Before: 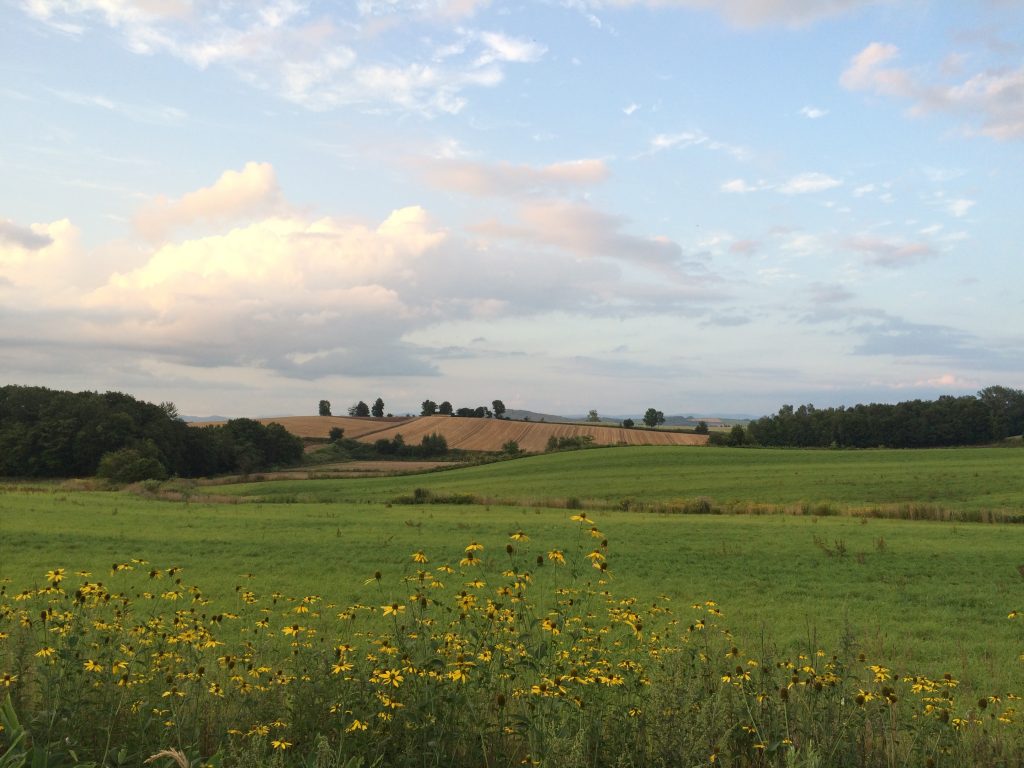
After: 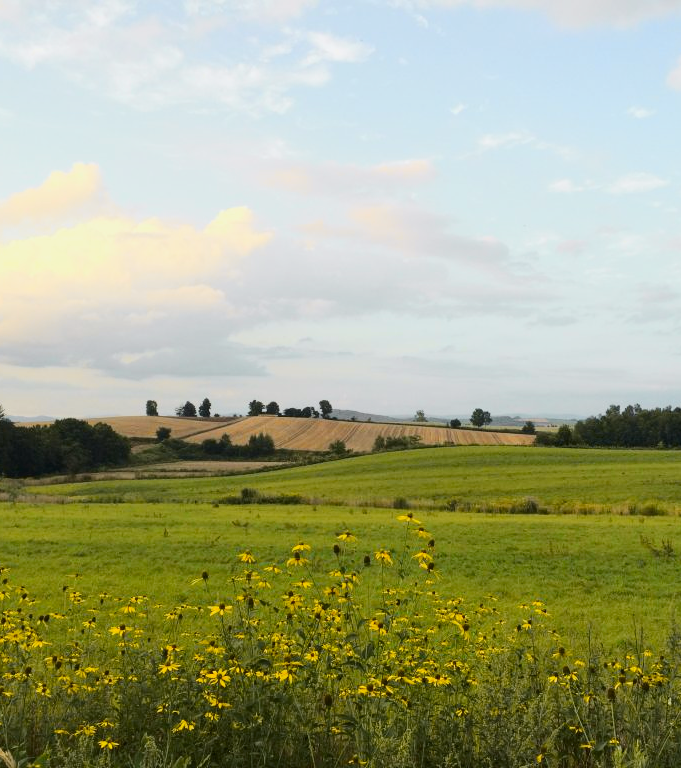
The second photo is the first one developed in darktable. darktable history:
tone curve: curves: ch0 [(0, 0) (0.11, 0.081) (0.256, 0.259) (0.398, 0.475) (0.498, 0.611) (0.65, 0.757) (0.835, 0.883) (1, 0.961)]; ch1 [(0, 0) (0.346, 0.307) (0.408, 0.369) (0.453, 0.457) (0.482, 0.479) (0.502, 0.498) (0.521, 0.51) (0.553, 0.554) (0.618, 0.65) (0.693, 0.727) (1, 1)]; ch2 [(0, 0) (0.358, 0.362) (0.434, 0.46) (0.485, 0.494) (0.5, 0.494) (0.511, 0.508) (0.537, 0.55) (0.579, 0.599) (0.621, 0.693) (1, 1)], color space Lab, independent channels, preserve colors none
crop: left 16.899%, right 16.556%
rotate and perspective: crop left 0, crop top 0
